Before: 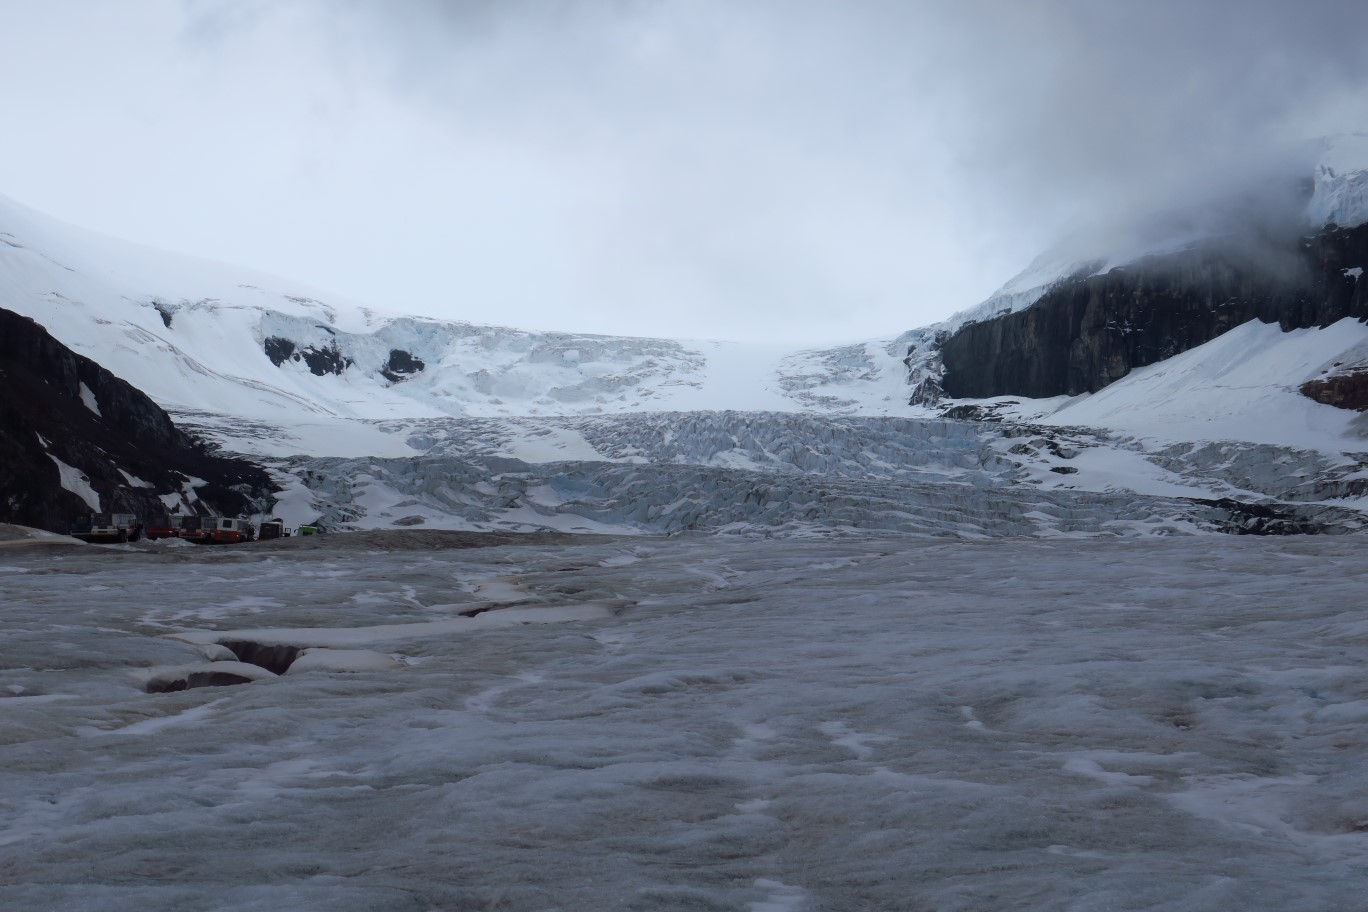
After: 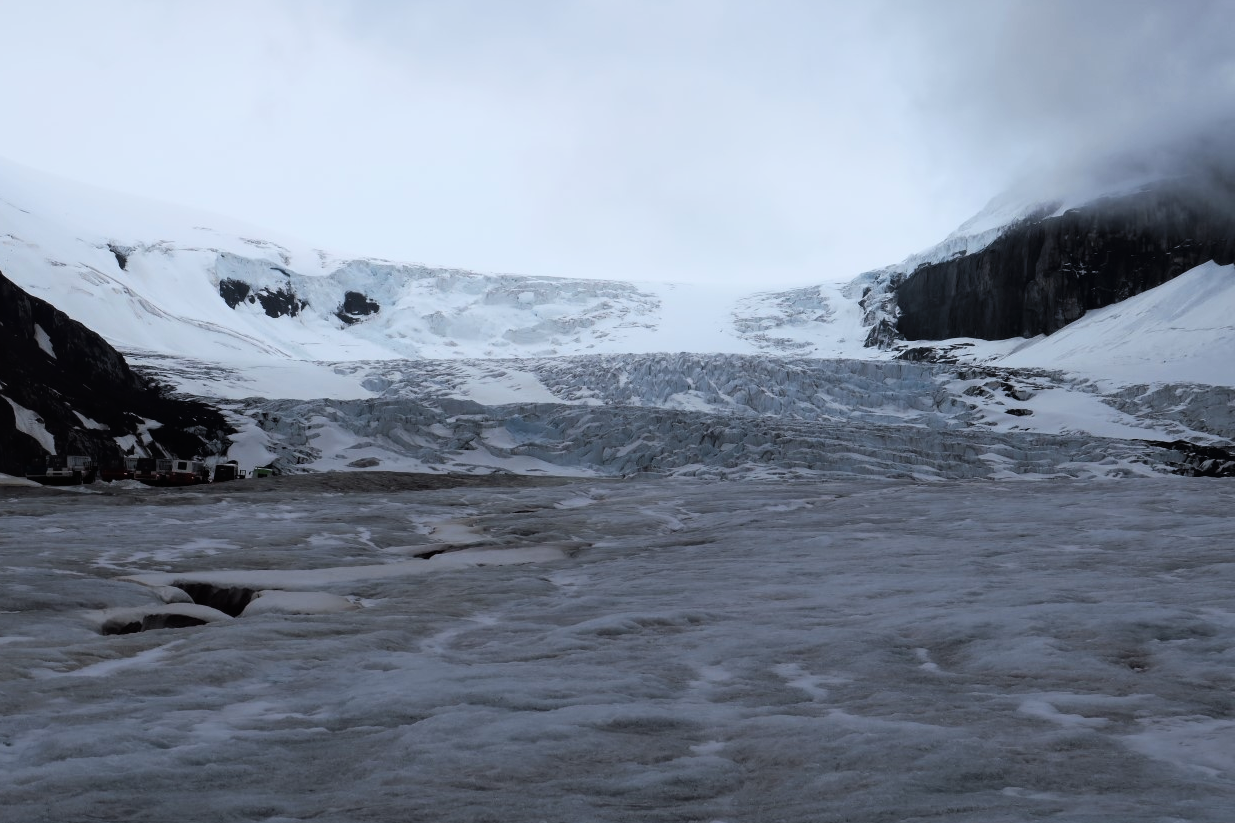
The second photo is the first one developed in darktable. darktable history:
crop: left 3.305%, top 6.436%, right 6.389%, bottom 3.258%
shadows and highlights: shadows 62.66, white point adjustment 0.37, highlights -34.44, compress 83.82%
tone curve: curves: ch0 [(0, 0) (0.118, 0.034) (0.182, 0.124) (0.265, 0.214) (0.504, 0.508) (0.783, 0.825) (1, 1)], color space Lab, linked channels, preserve colors none
